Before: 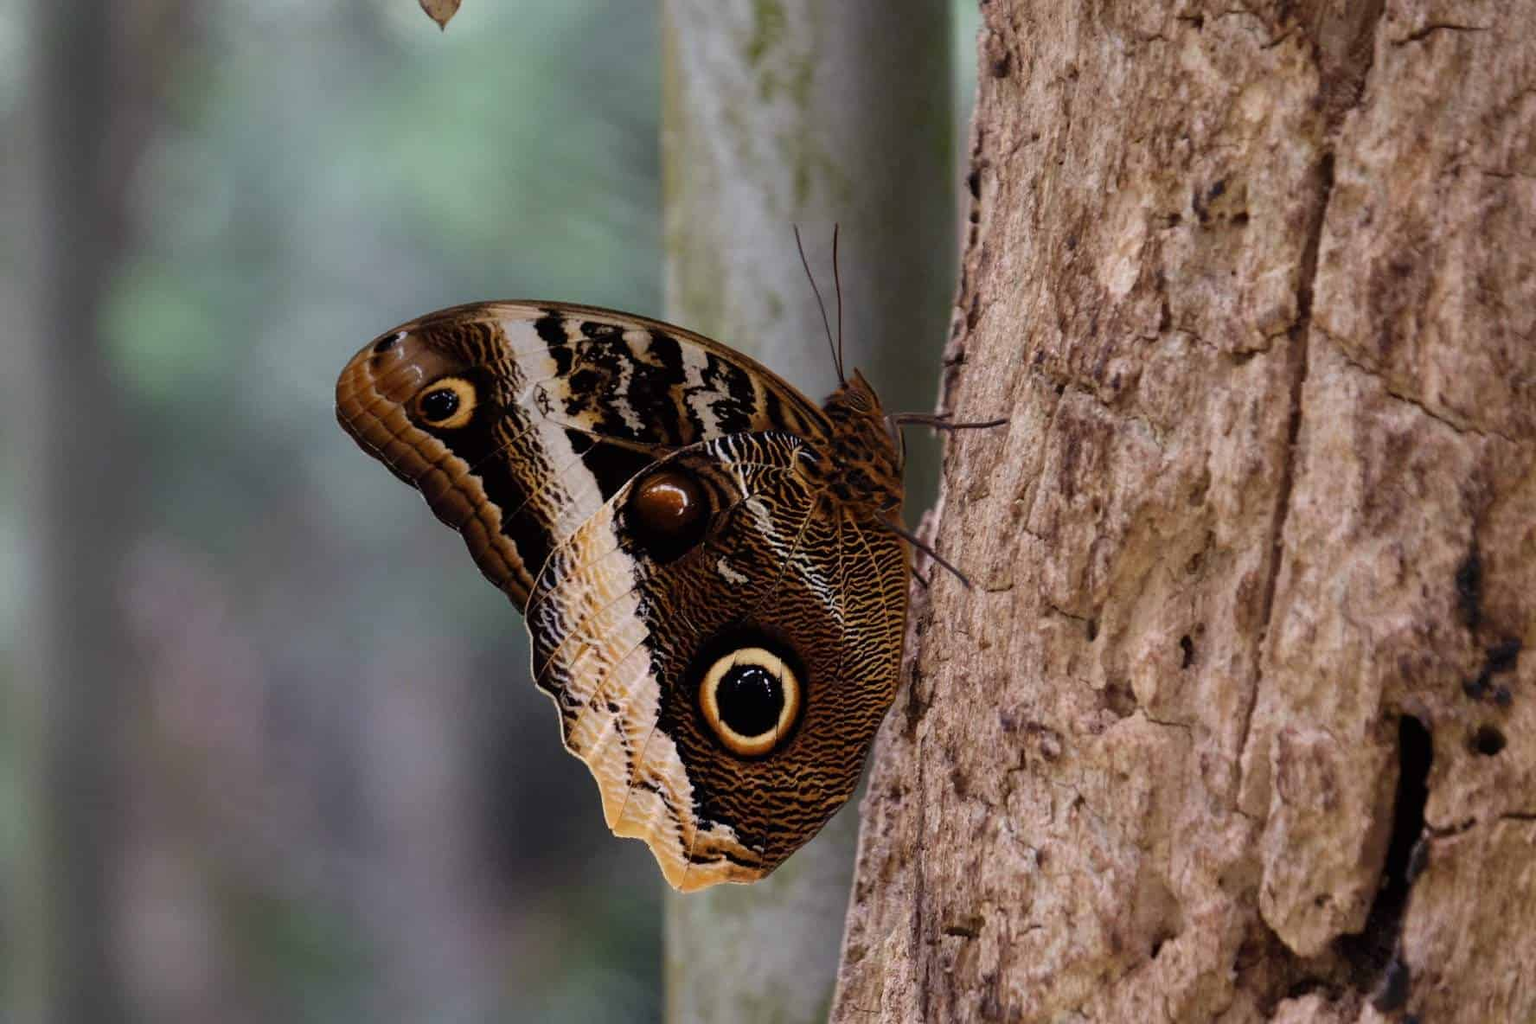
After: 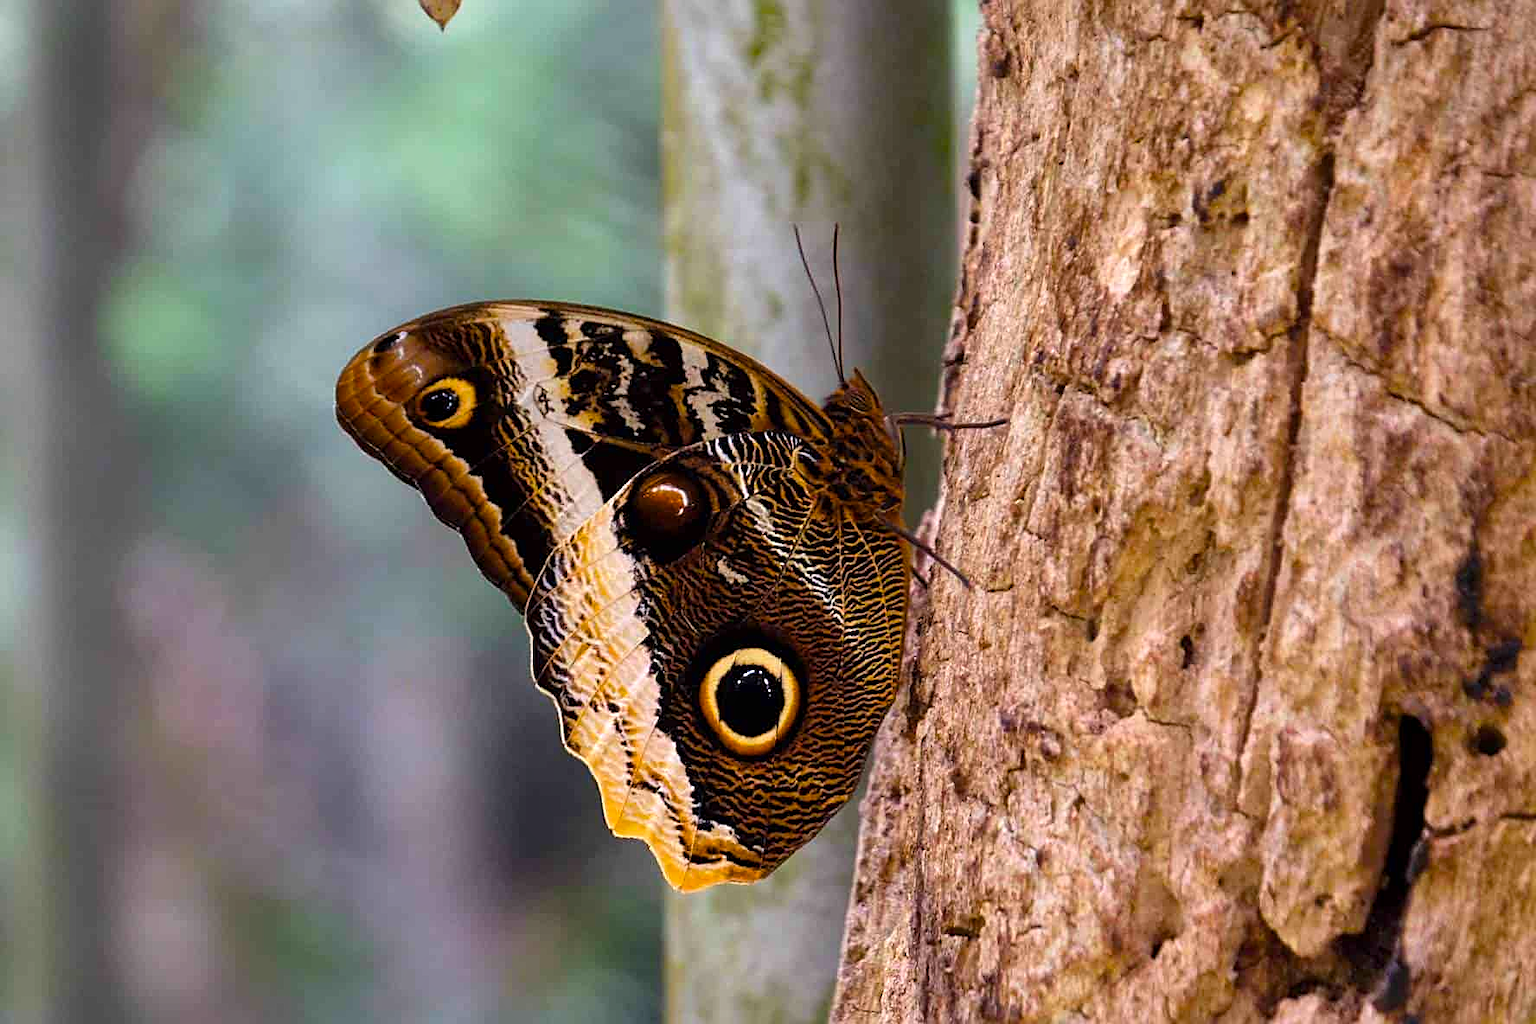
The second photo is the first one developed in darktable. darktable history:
sharpen: on, module defaults
local contrast: mode bilateral grid, contrast 20, coarseness 50, detail 120%, midtone range 0.2
exposure: black level correction 0, exposure 0.5 EV, compensate highlight preservation false
color balance rgb: linear chroma grading › global chroma 15%, perceptual saturation grading › global saturation 30%
